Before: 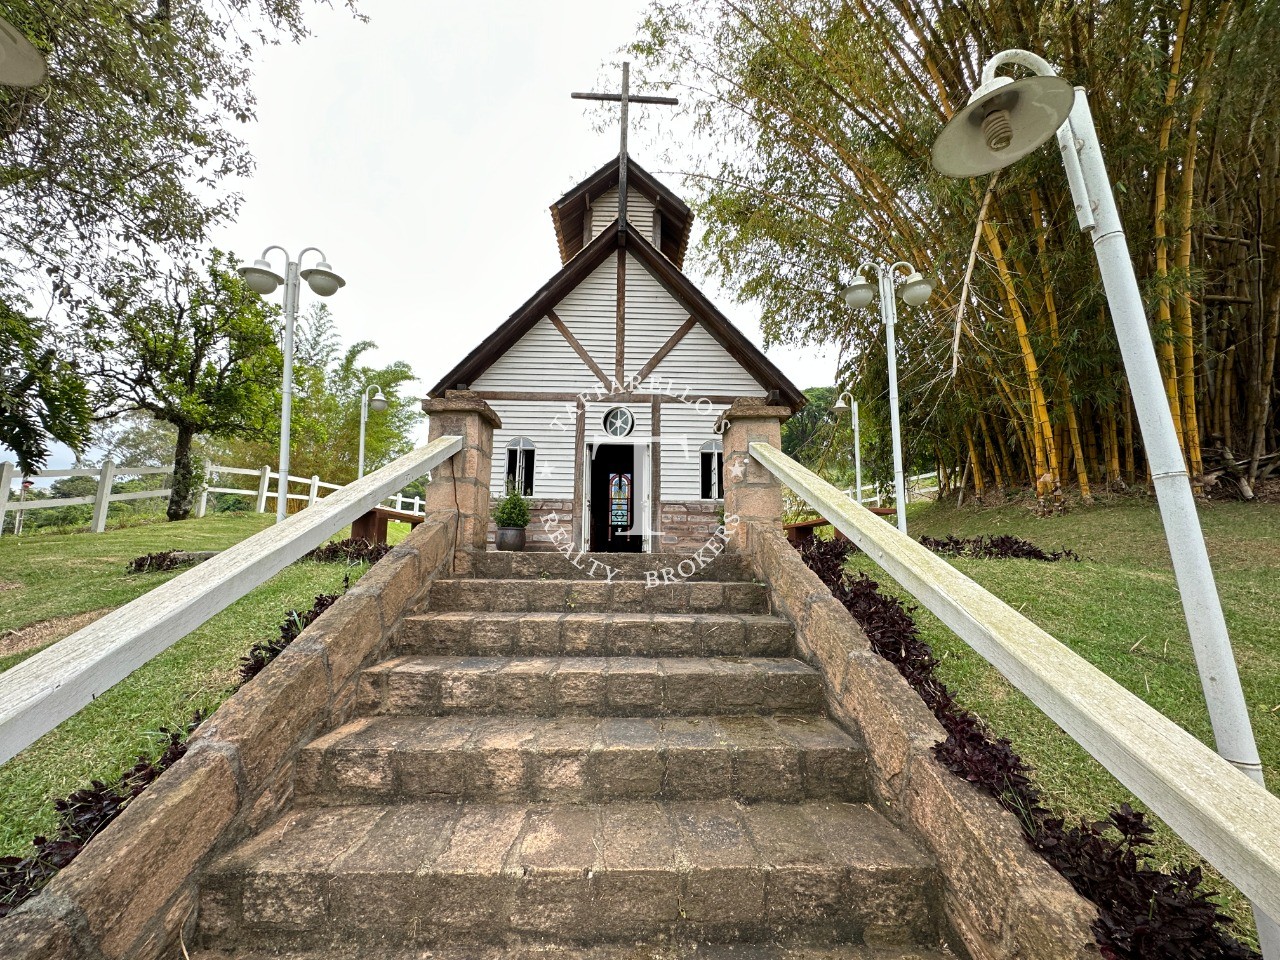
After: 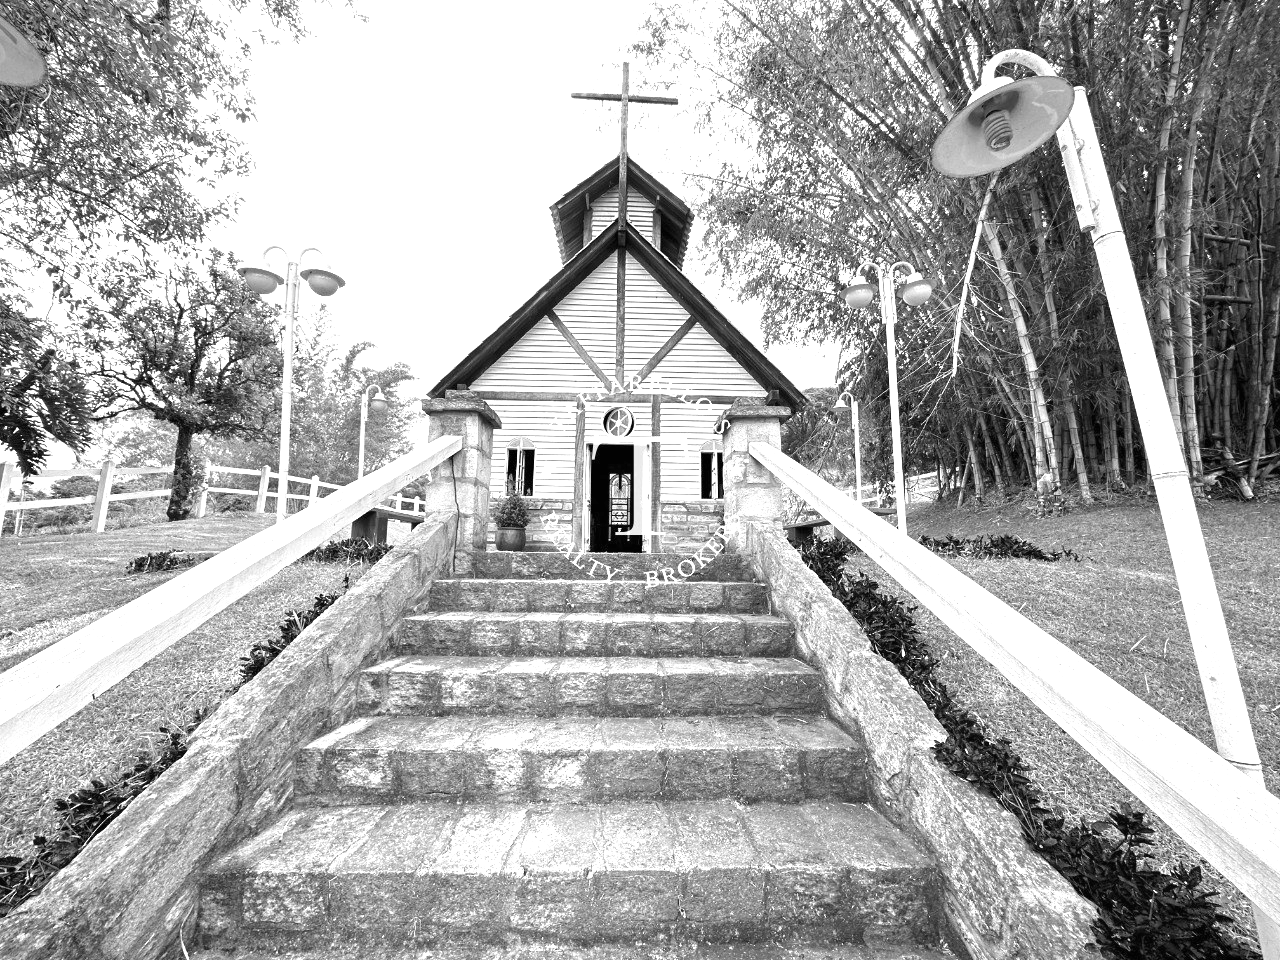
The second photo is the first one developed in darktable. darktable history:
color zones: curves: ch0 [(0.004, 0.588) (0.116, 0.636) (0.259, 0.476) (0.423, 0.464) (0.75, 0.5)]; ch1 [(0, 0) (0.143, 0) (0.286, 0) (0.429, 0) (0.571, 0) (0.714, 0) (0.857, 0)]
exposure: black level correction 0, exposure 1.1 EV, compensate highlight preservation false
